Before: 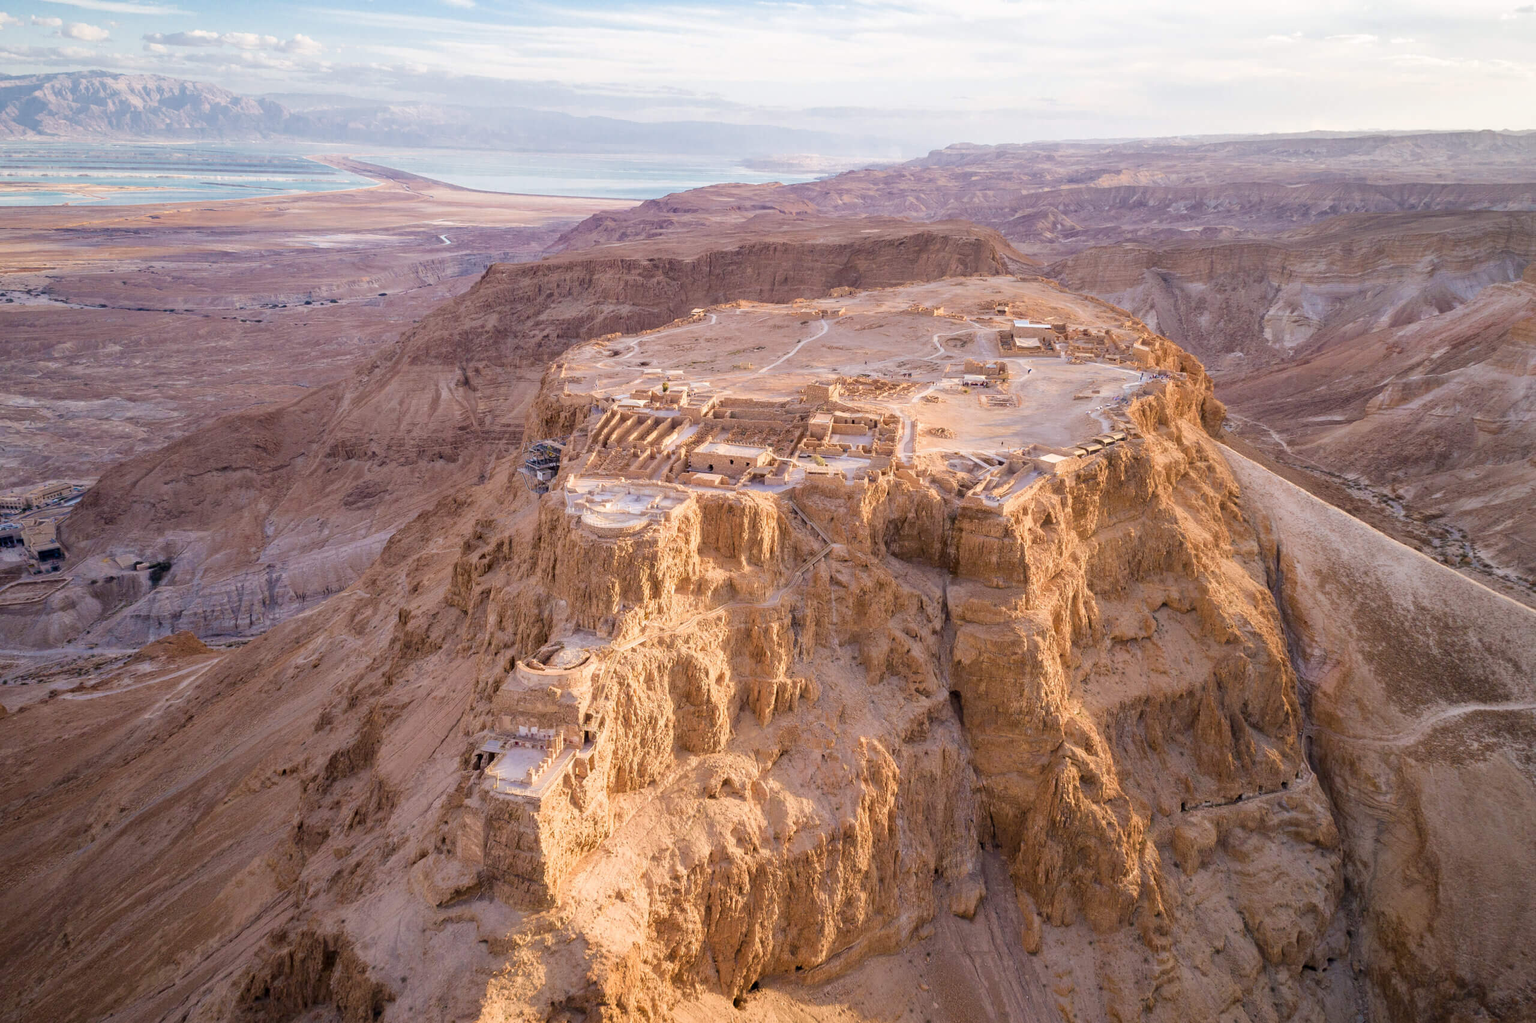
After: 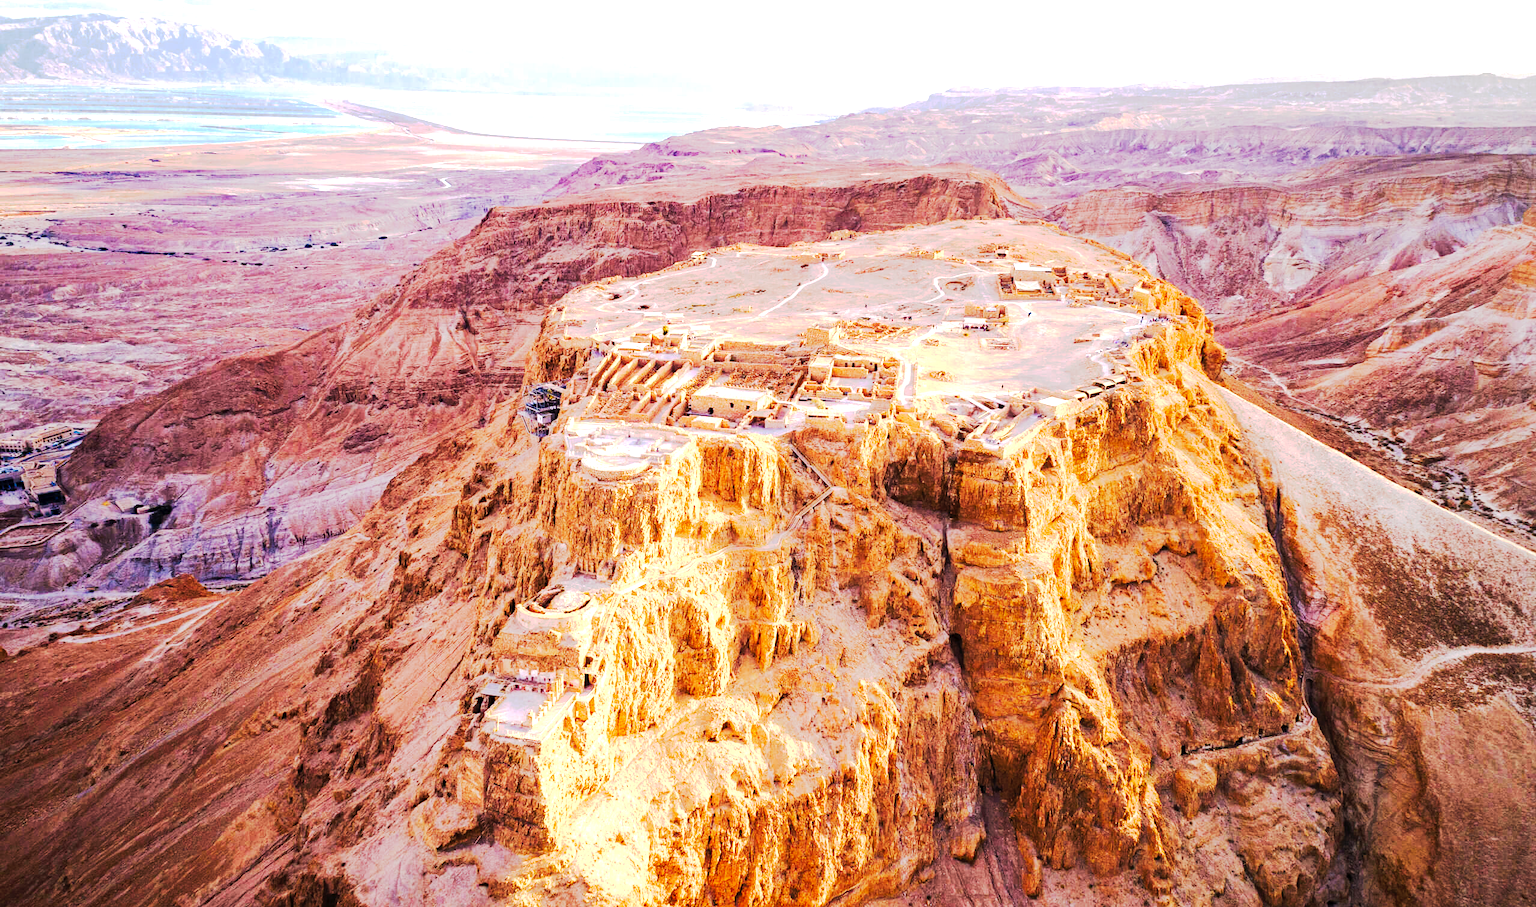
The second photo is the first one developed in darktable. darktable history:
tone curve: curves: ch0 [(0, 0) (0.003, 0.011) (0.011, 0.014) (0.025, 0.018) (0.044, 0.023) (0.069, 0.028) (0.1, 0.031) (0.136, 0.039) (0.177, 0.056) (0.224, 0.081) (0.277, 0.129) (0.335, 0.188) (0.399, 0.256) (0.468, 0.367) (0.543, 0.514) (0.623, 0.684) (0.709, 0.785) (0.801, 0.846) (0.898, 0.884) (1, 1)], preserve colors none
exposure: exposure 1 EV, compensate highlight preservation false
haze removal: compatibility mode true, adaptive false
crop and rotate: top 5.609%, bottom 5.609%
